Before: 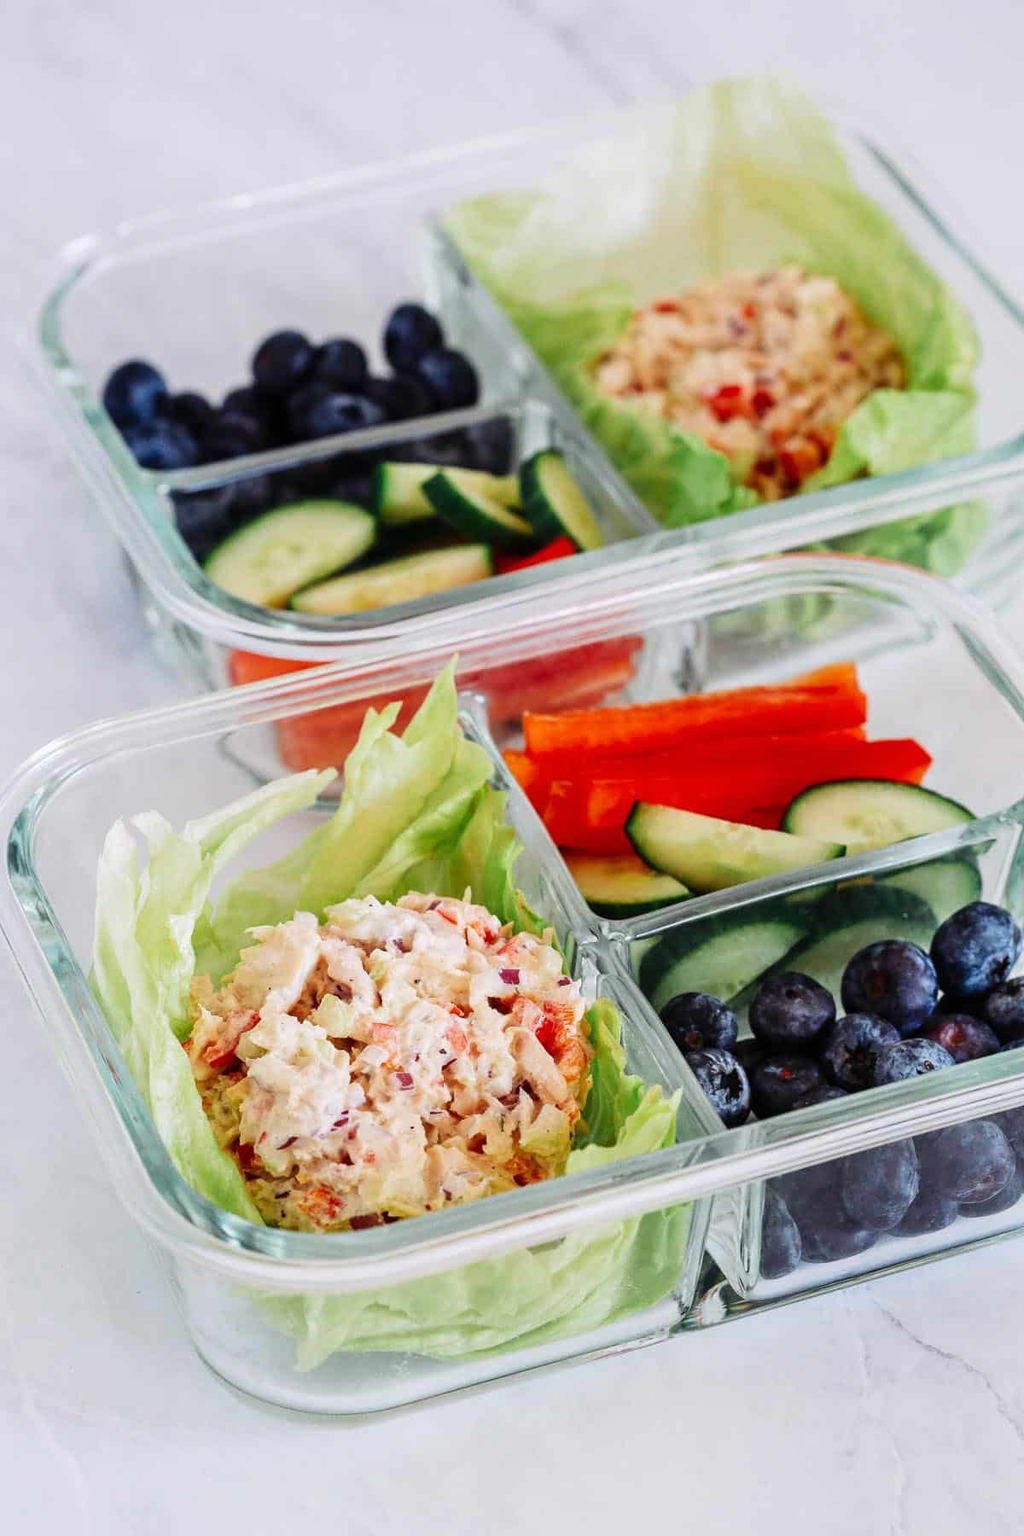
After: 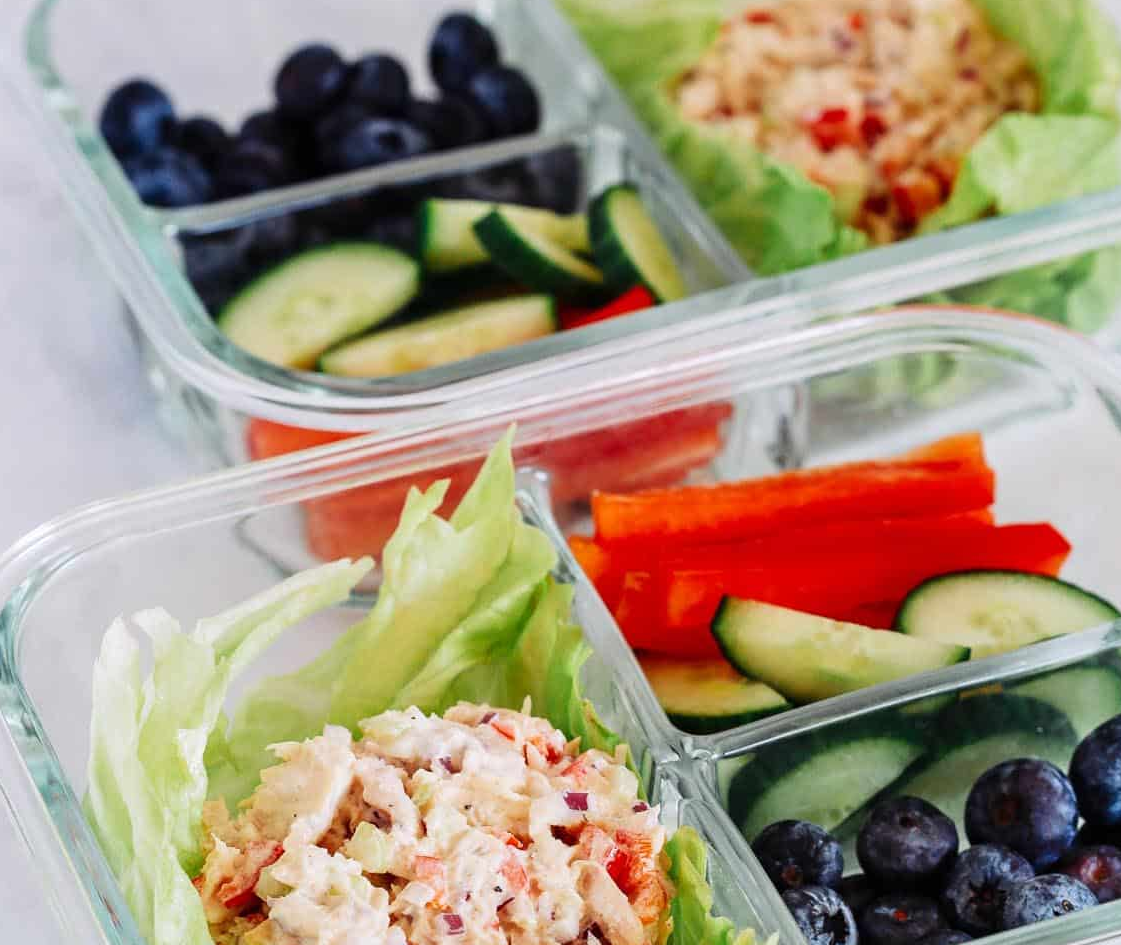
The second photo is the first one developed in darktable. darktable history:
crop: left 1.767%, top 19.103%, right 4.736%, bottom 28.35%
